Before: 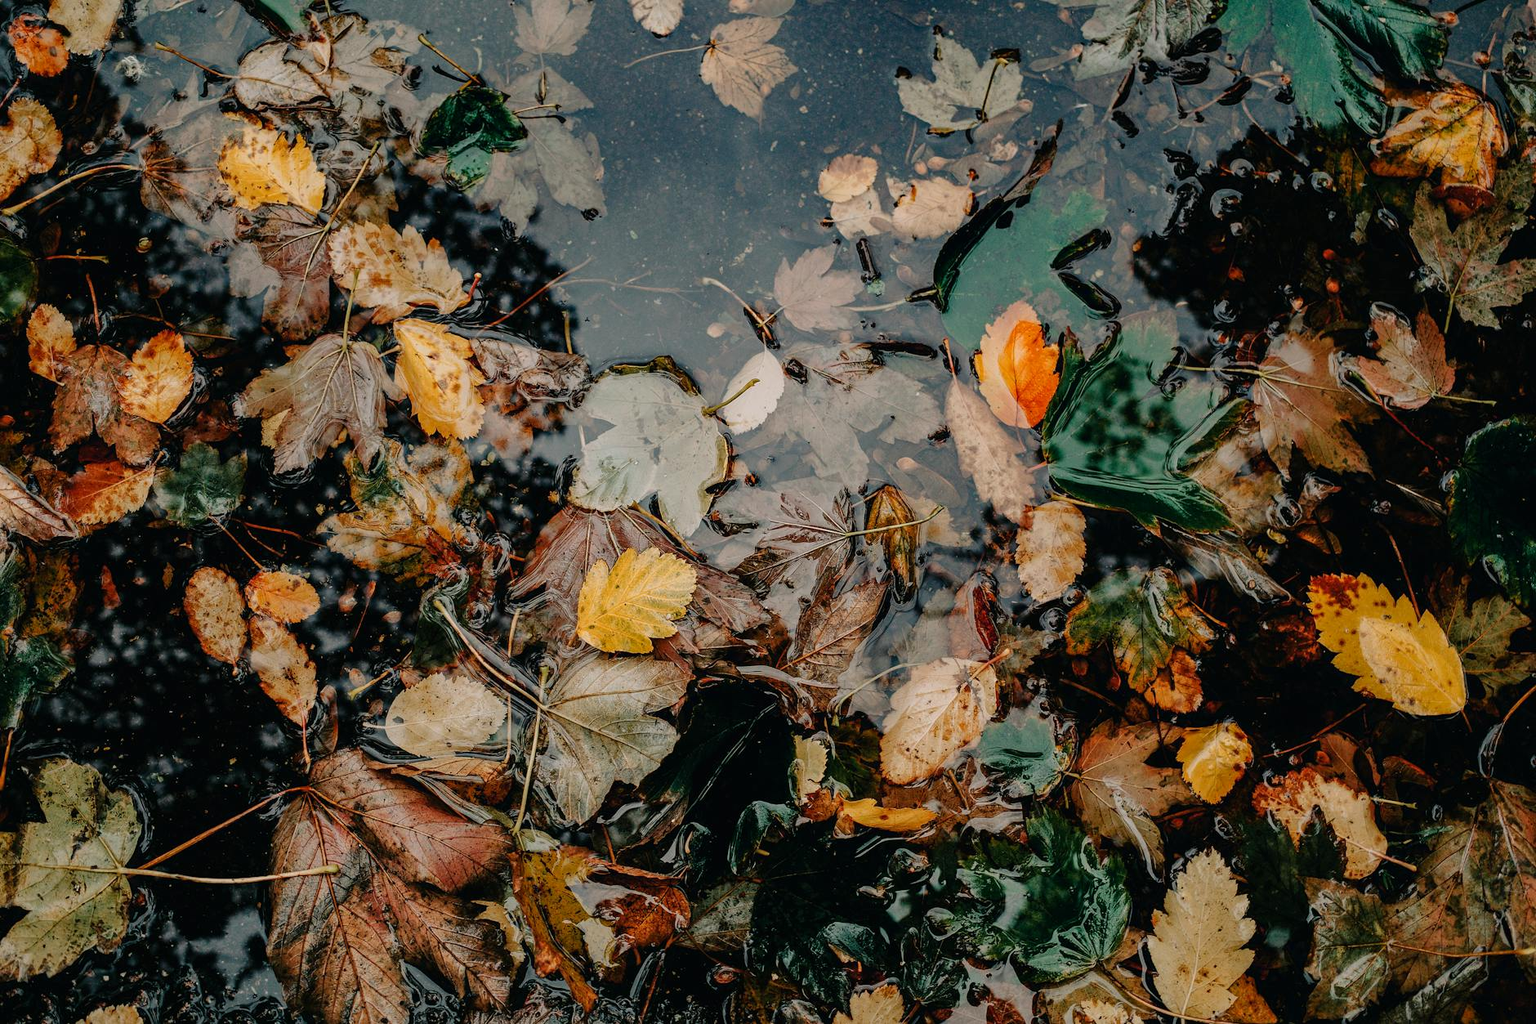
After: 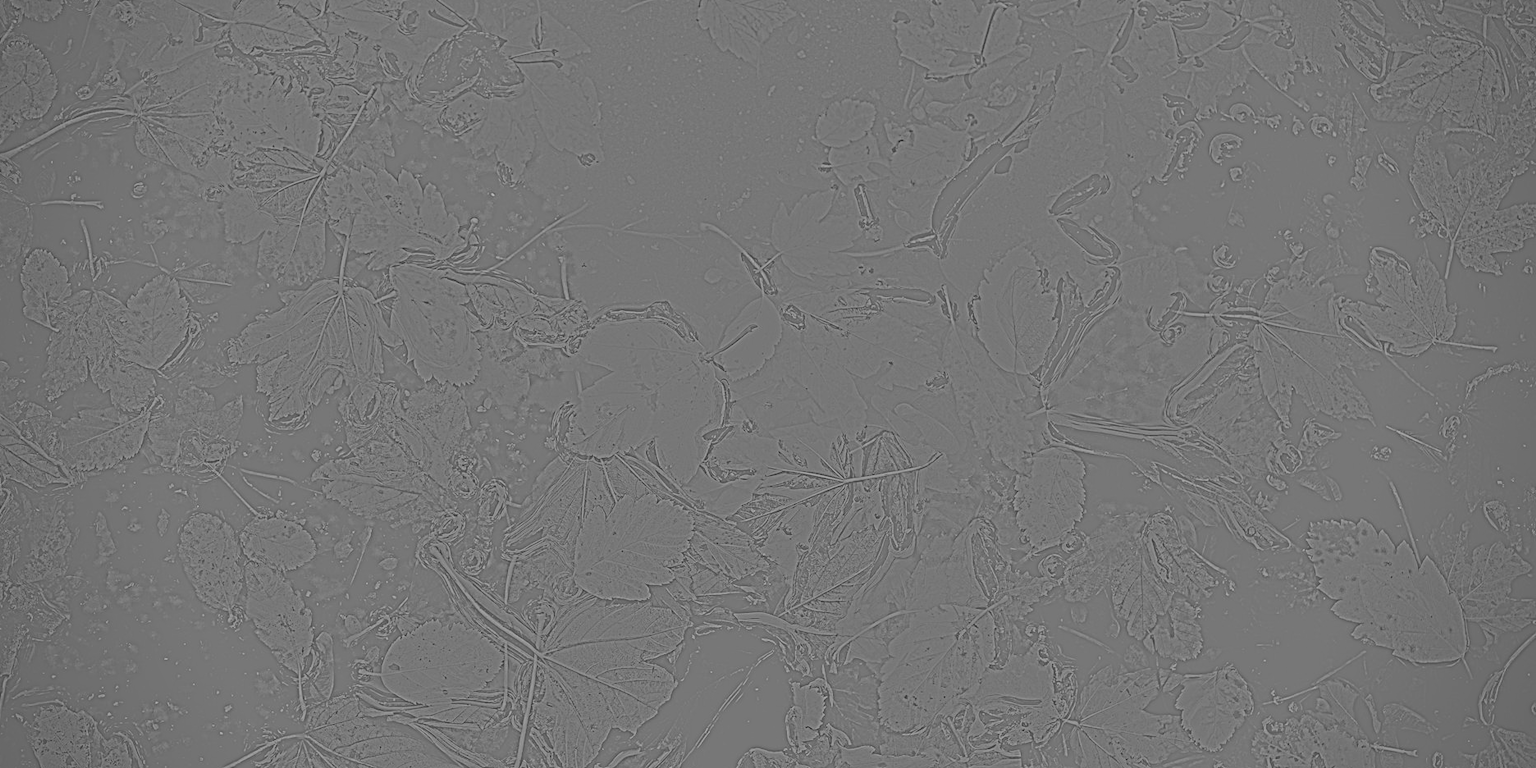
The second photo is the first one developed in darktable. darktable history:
vignetting: fall-off radius 60.92%
exposure: black level correction 0, exposure 0.7 EV, compensate exposure bias true, compensate highlight preservation false
local contrast: detail 150%
filmic rgb: black relative exposure -4.58 EV, white relative exposure 4.8 EV, threshold 3 EV, hardness 2.36, latitude 36.07%, contrast 1.048, highlights saturation mix 1.32%, shadows ↔ highlights balance 1.25%, color science v4 (2020), enable highlight reconstruction true
highpass: sharpness 5.84%, contrast boost 8.44%
crop: left 0.387%, top 5.469%, bottom 19.809%
